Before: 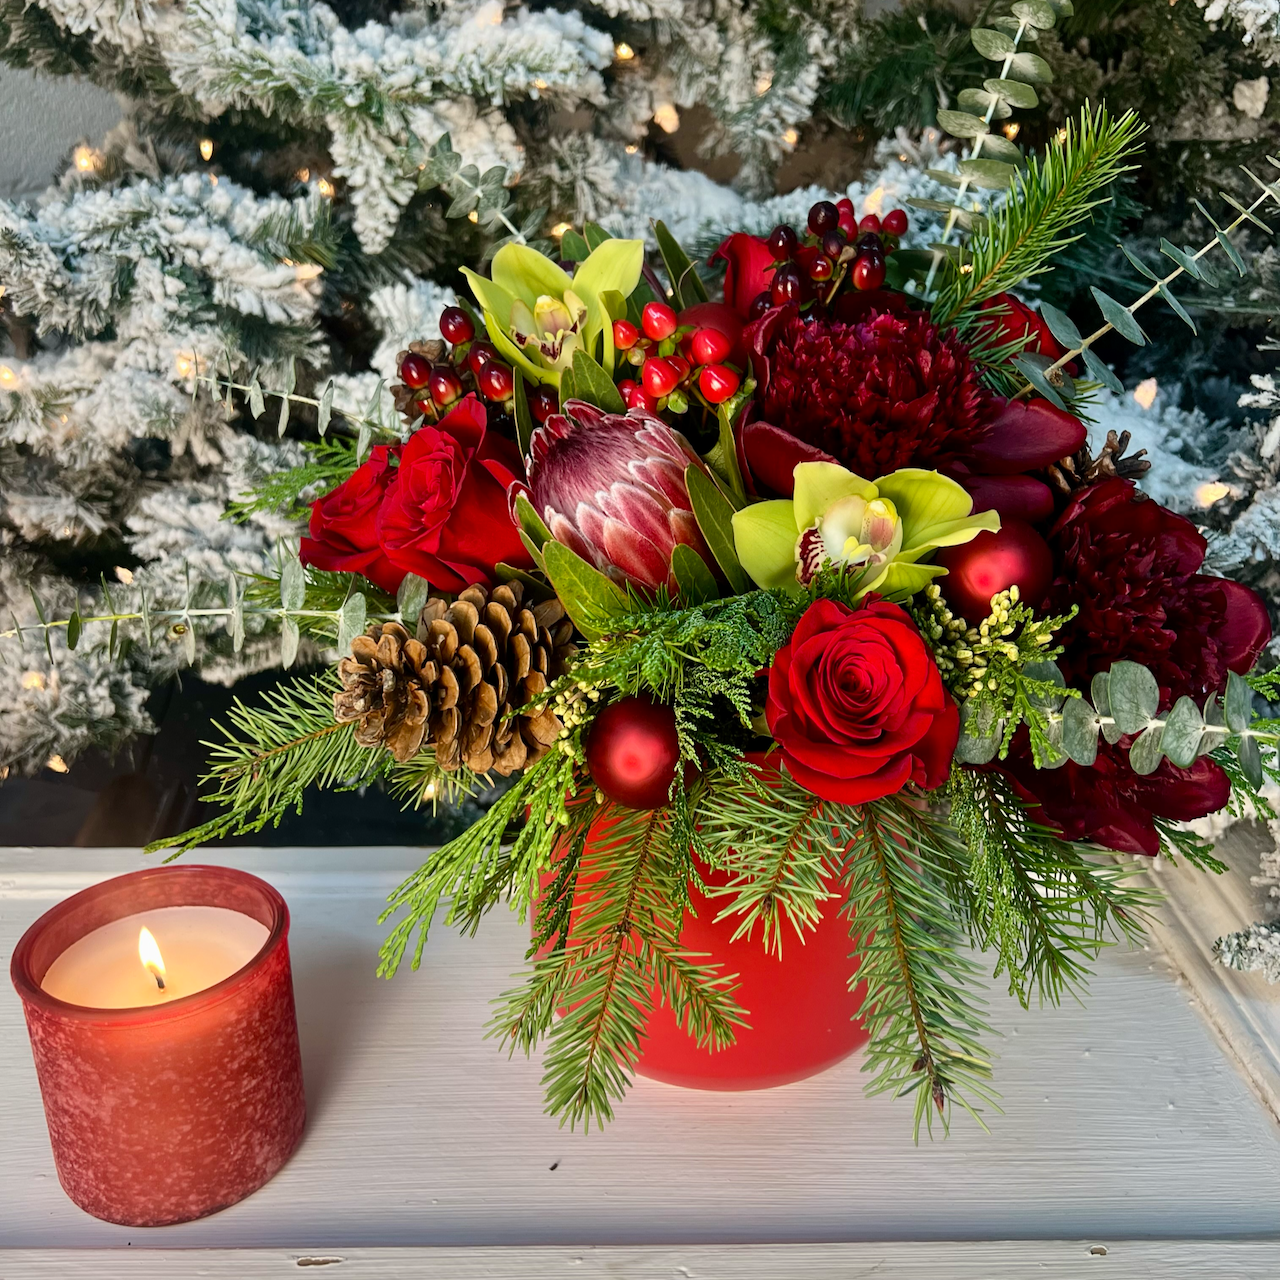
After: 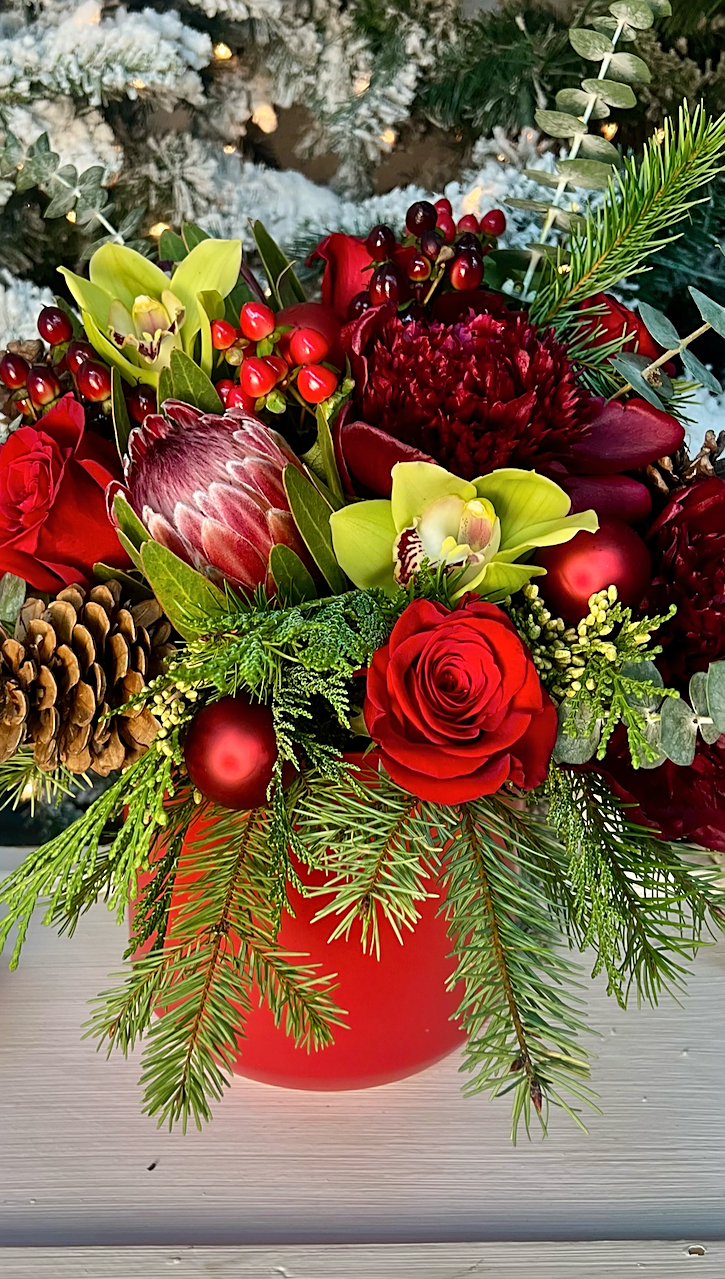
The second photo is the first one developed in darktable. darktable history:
shadows and highlights: low approximation 0.01, soften with gaussian
crop: left 31.458%, top 0%, right 11.876%
sharpen: on, module defaults
